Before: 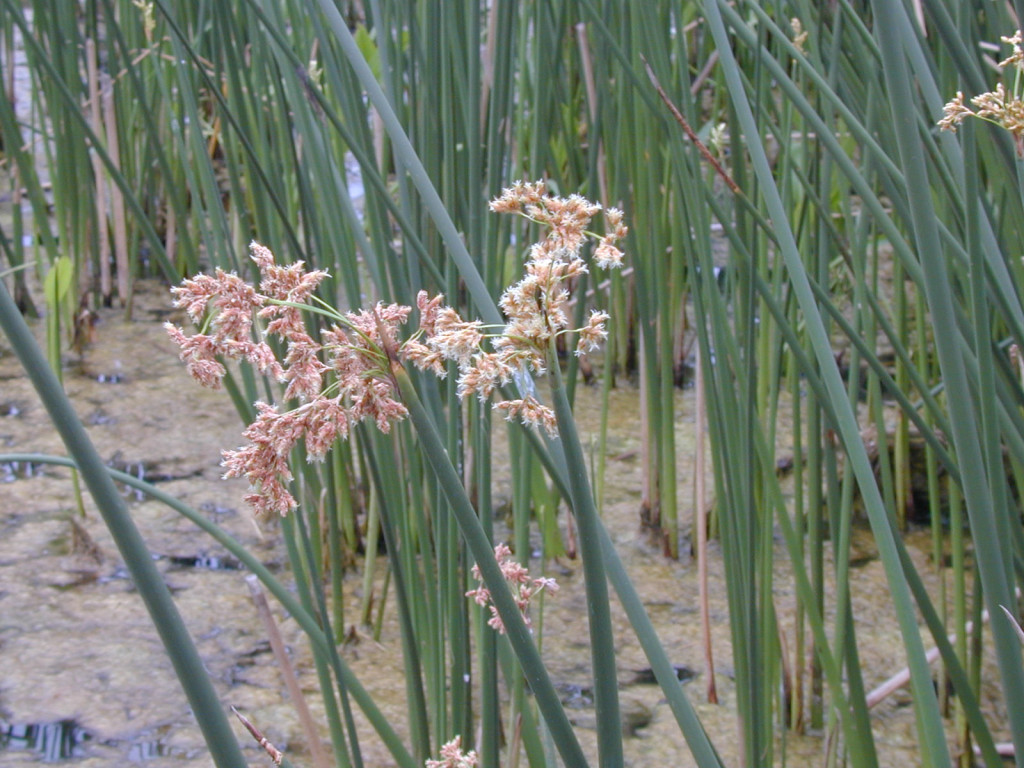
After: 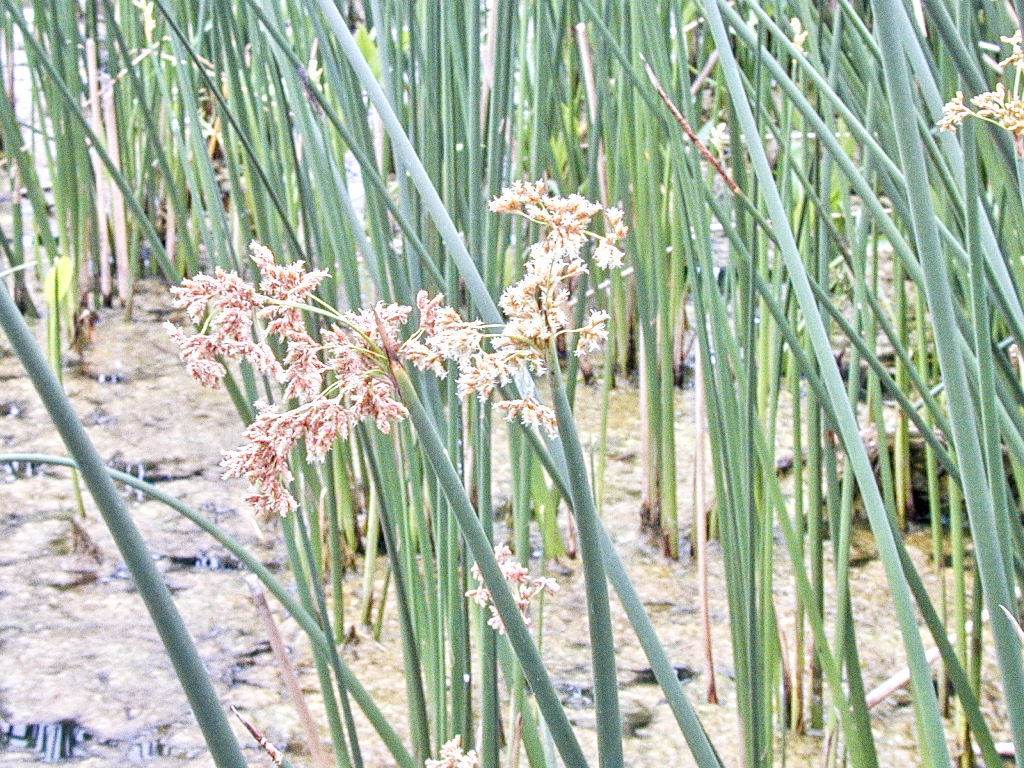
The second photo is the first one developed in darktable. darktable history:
tone equalizer: -7 EV 0.15 EV, -6 EV 0.6 EV, -5 EV 1.15 EV, -4 EV 1.33 EV, -3 EV 1.15 EV, -2 EV 0.6 EV, -1 EV 0.15 EV, mask exposure compensation -0.5 EV
exposure: compensate highlight preservation false
grain: coarseness 8.68 ISO, strength 31.94%
base curve: curves: ch0 [(0, 0) (0.088, 0.125) (0.176, 0.251) (0.354, 0.501) (0.613, 0.749) (1, 0.877)], preserve colors none
sharpen: amount 0.478
local contrast: detail 160%
contrast brightness saturation: saturation -0.04
shadows and highlights: shadows 0, highlights 40
